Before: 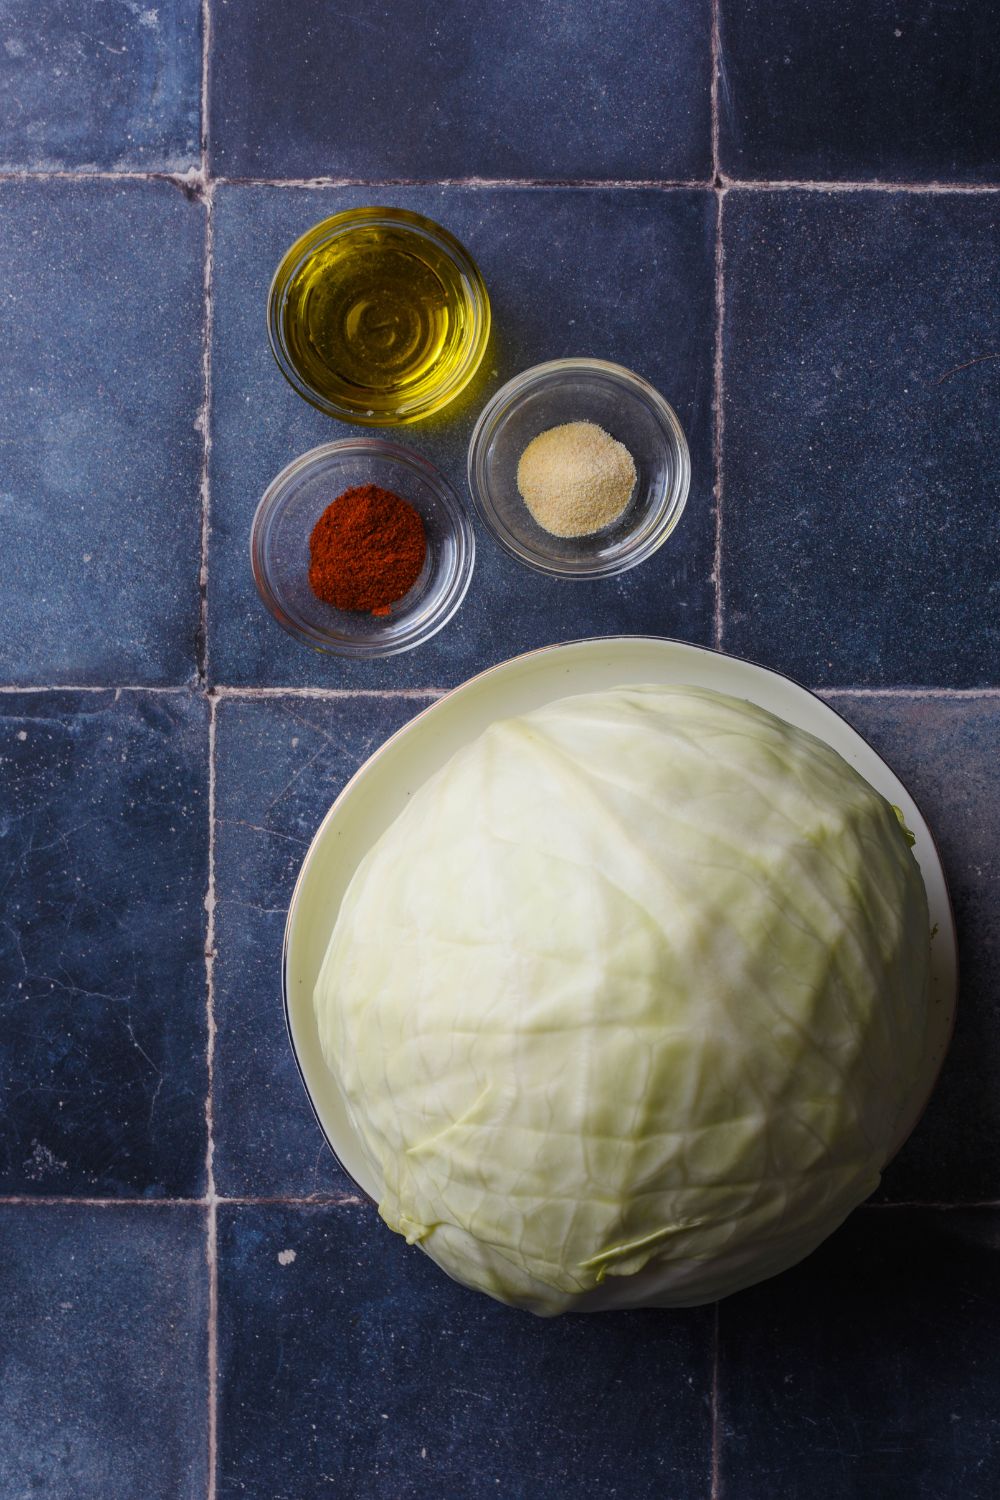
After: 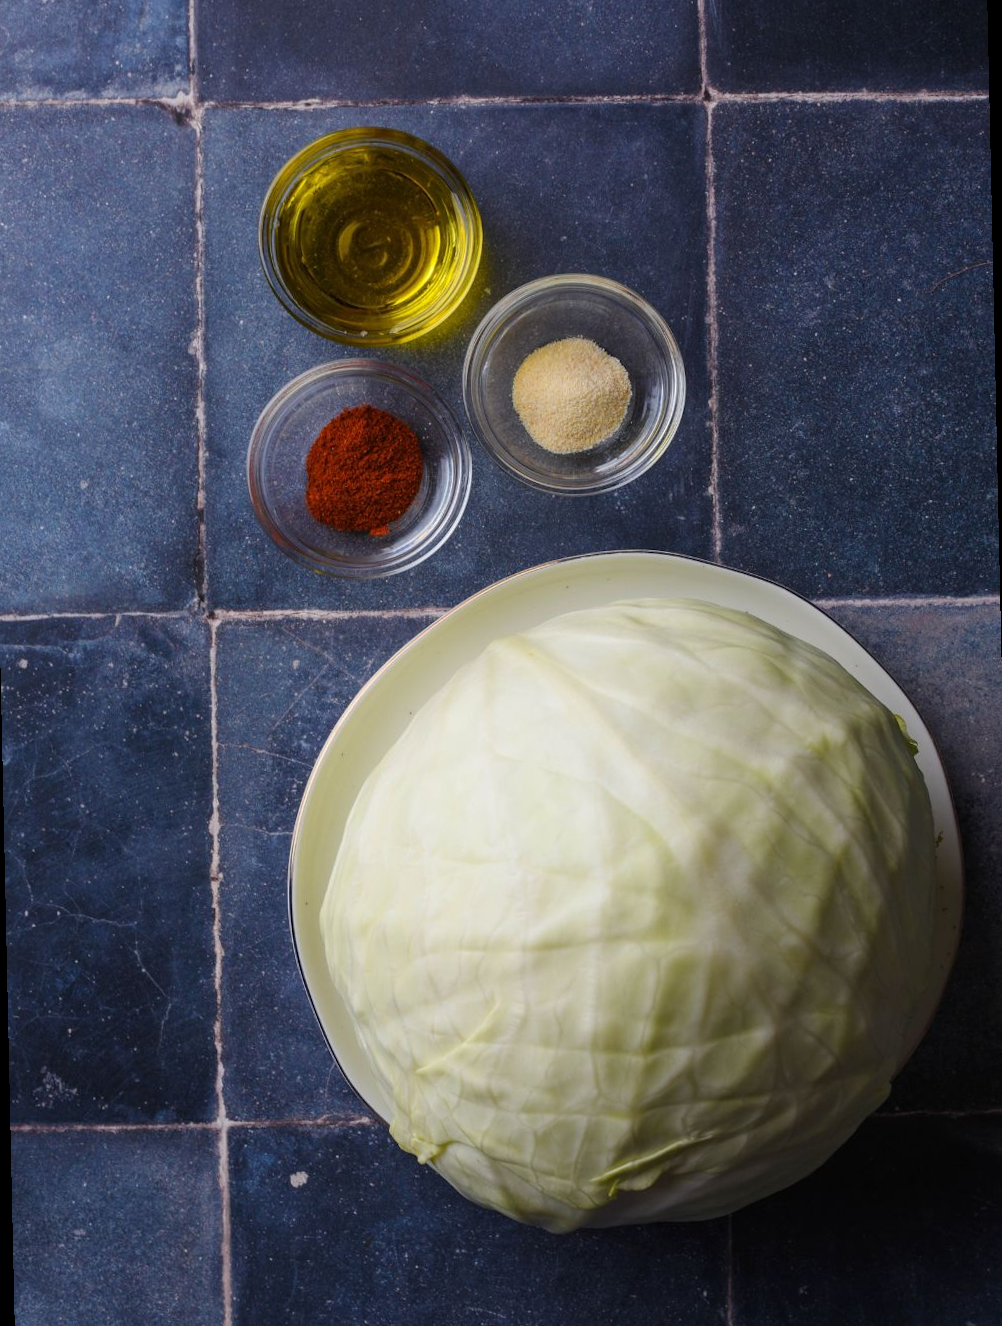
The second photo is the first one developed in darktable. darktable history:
crop: left 1.507%, top 6.147%, right 1.379%, bottom 6.637%
tone equalizer: on, module defaults
rotate and perspective: rotation -1.24°, automatic cropping off
